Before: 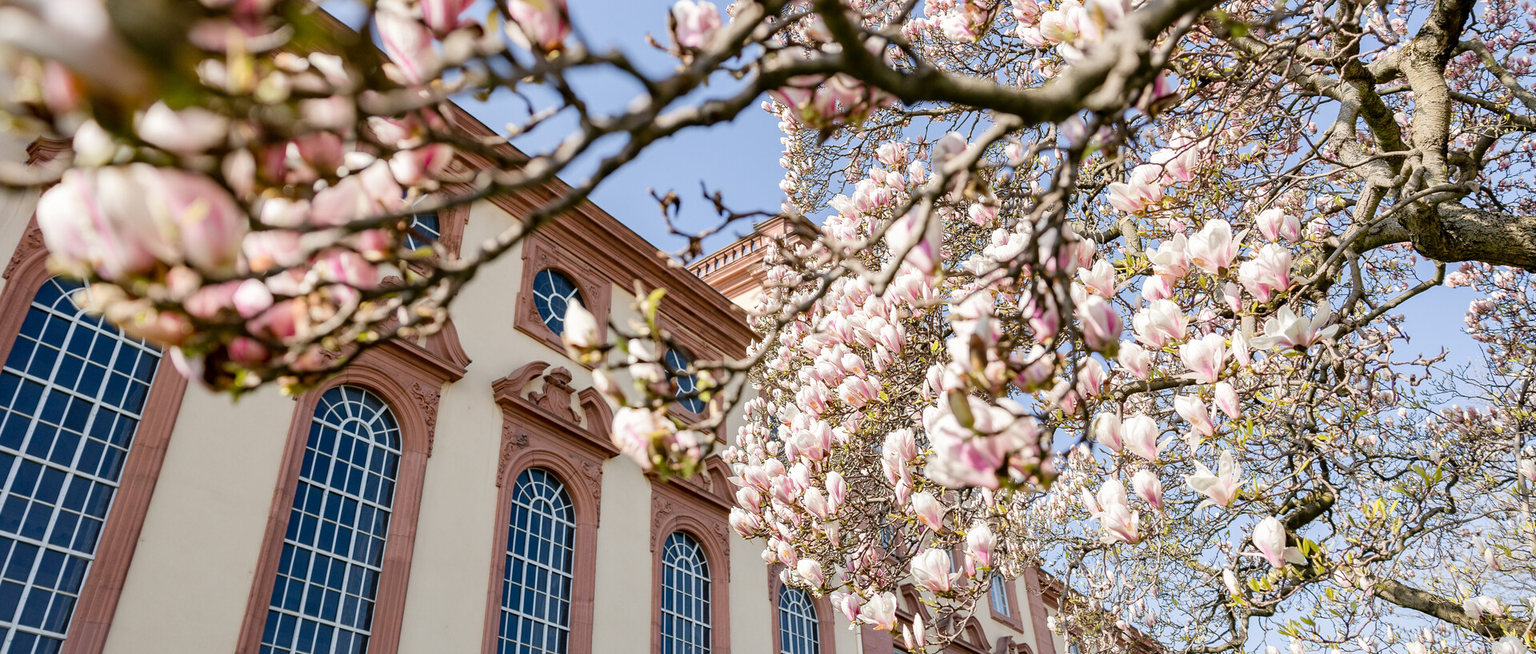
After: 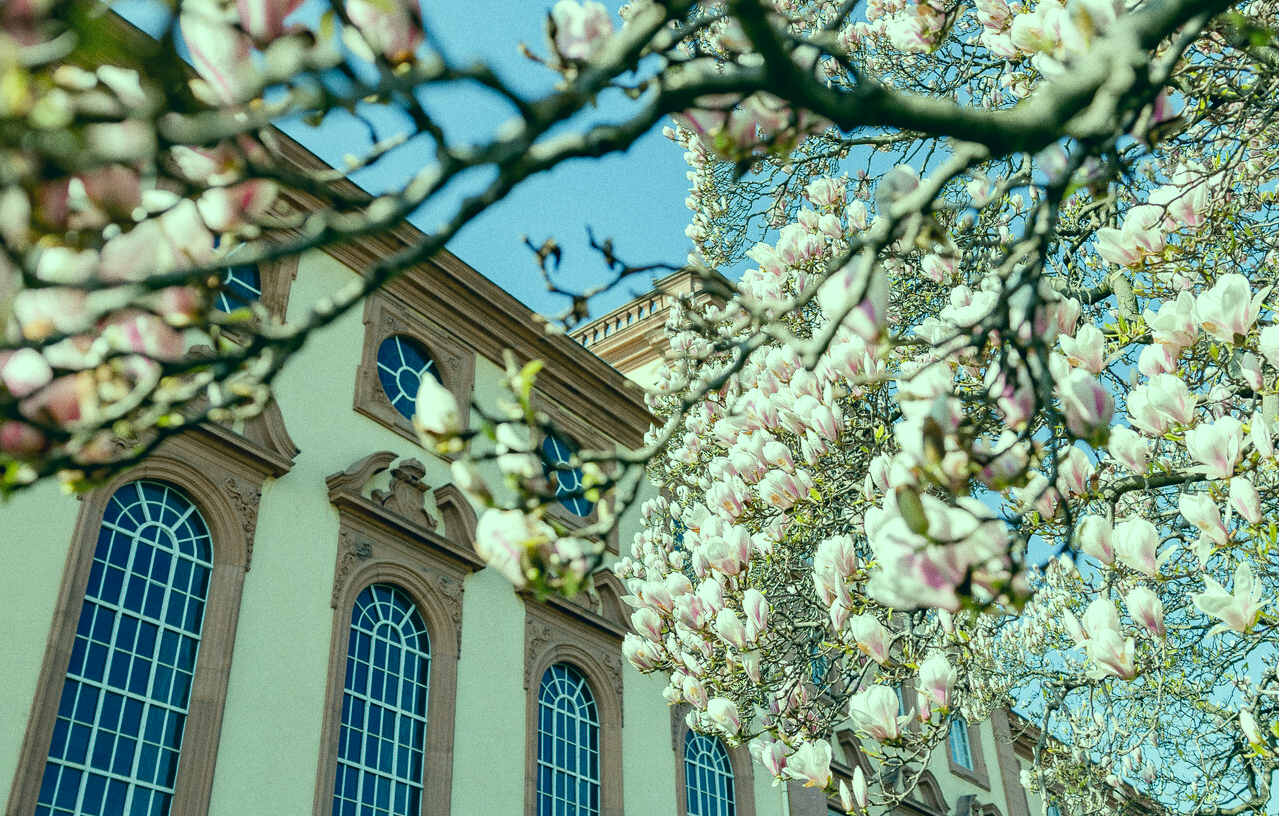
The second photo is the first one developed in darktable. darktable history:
color correction: highlights a* -20.08, highlights b* 9.8, shadows a* -20.4, shadows b* -10.76
grain: coarseness 0.09 ISO
crop and rotate: left 15.055%, right 18.278%
